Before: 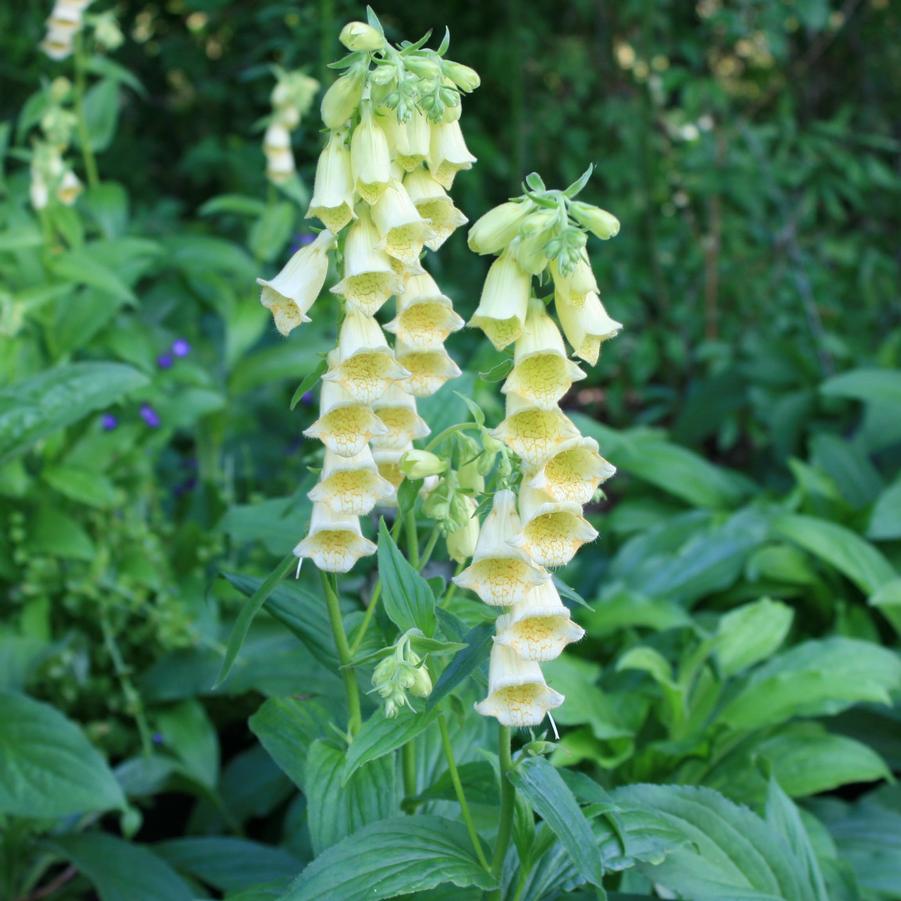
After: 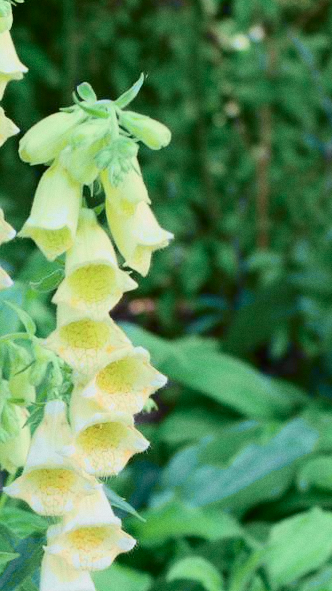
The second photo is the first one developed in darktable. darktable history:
grain: coarseness 0.09 ISO, strength 16.61%
crop and rotate: left 49.936%, top 10.094%, right 13.136%, bottom 24.256%
exposure: black level correction 0.002, exposure -0.1 EV, compensate highlight preservation false
tone curve: curves: ch0 [(0, 0.006) (0.184, 0.172) (0.405, 0.46) (0.456, 0.528) (0.634, 0.728) (0.877, 0.89) (0.984, 0.935)]; ch1 [(0, 0) (0.443, 0.43) (0.492, 0.495) (0.566, 0.582) (0.595, 0.606) (0.608, 0.609) (0.65, 0.677) (1, 1)]; ch2 [(0, 0) (0.33, 0.301) (0.421, 0.443) (0.447, 0.489) (0.492, 0.495) (0.537, 0.583) (0.586, 0.591) (0.663, 0.686) (1, 1)], color space Lab, independent channels, preserve colors none
